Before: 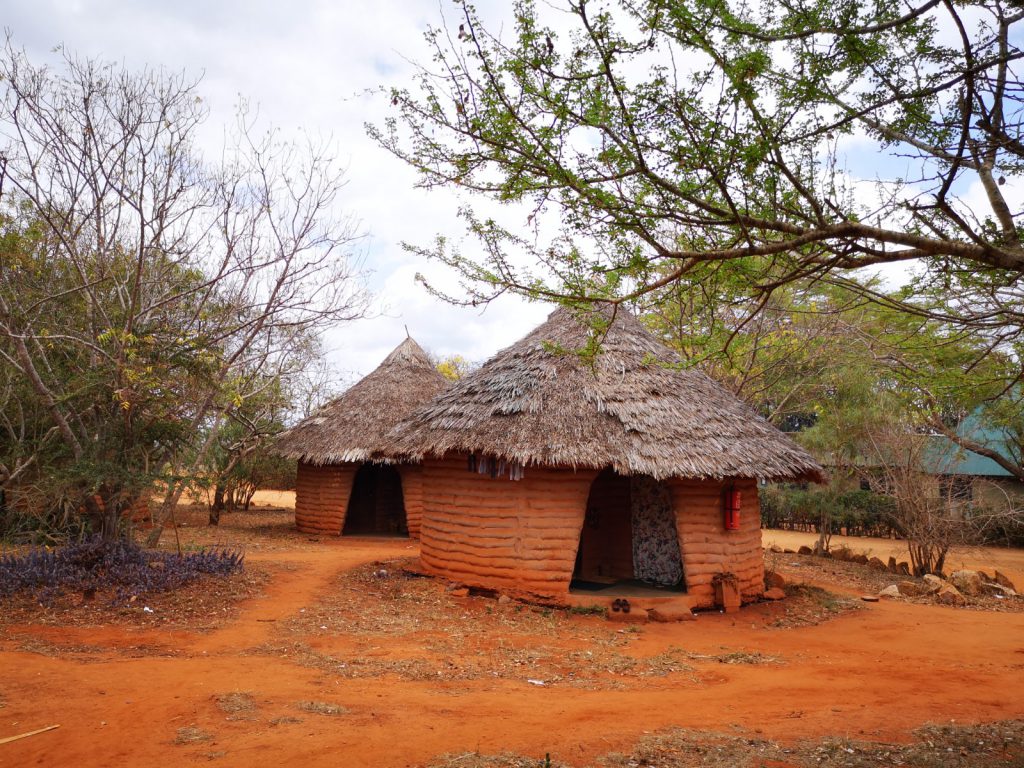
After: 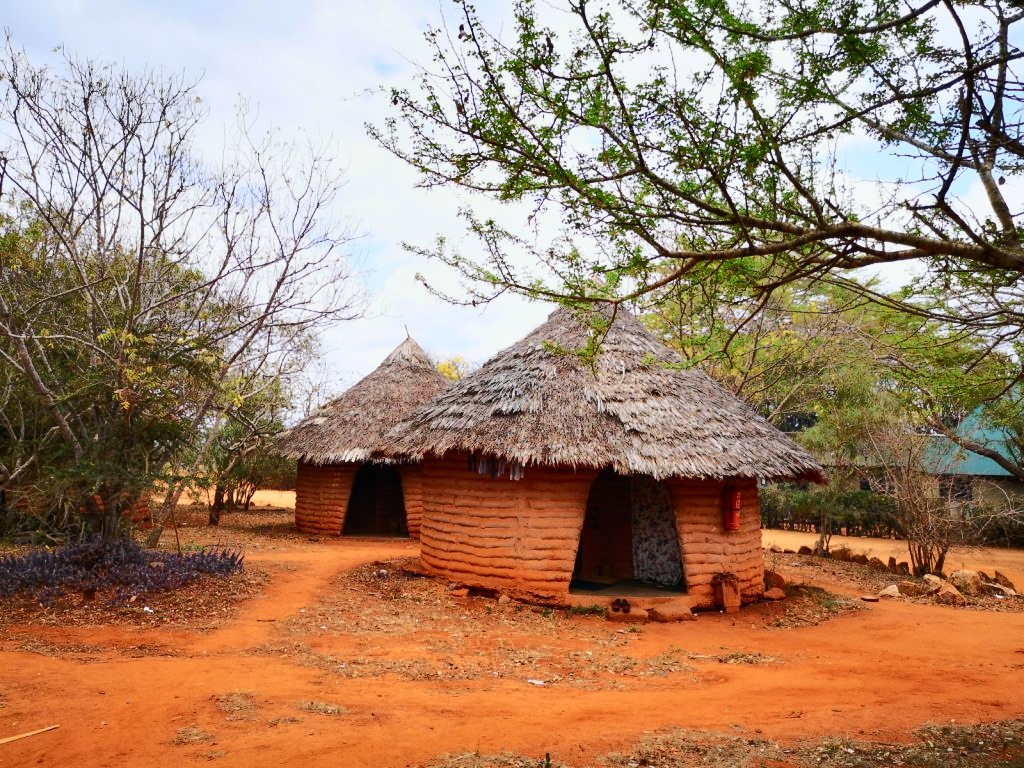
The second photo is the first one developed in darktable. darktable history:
tone curve: curves: ch0 [(0, 0) (0.114, 0.083) (0.303, 0.285) (0.447, 0.51) (0.602, 0.697) (0.772, 0.866) (0.999, 0.978)]; ch1 [(0, 0) (0.389, 0.352) (0.458, 0.433) (0.486, 0.474) (0.509, 0.505) (0.535, 0.528) (0.57, 0.579) (0.696, 0.706) (1, 1)]; ch2 [(0, 0) (0.369, 0.388) (0.449, 0.431) (0.501, 0.5) (0.528, 0.527) (0.589, 0.608) (0.697, 0.721) (1, 1)], color space Lab, independent channels, preserve colors none
shadows and highlights: shadows 5.23, soften with gaussian
